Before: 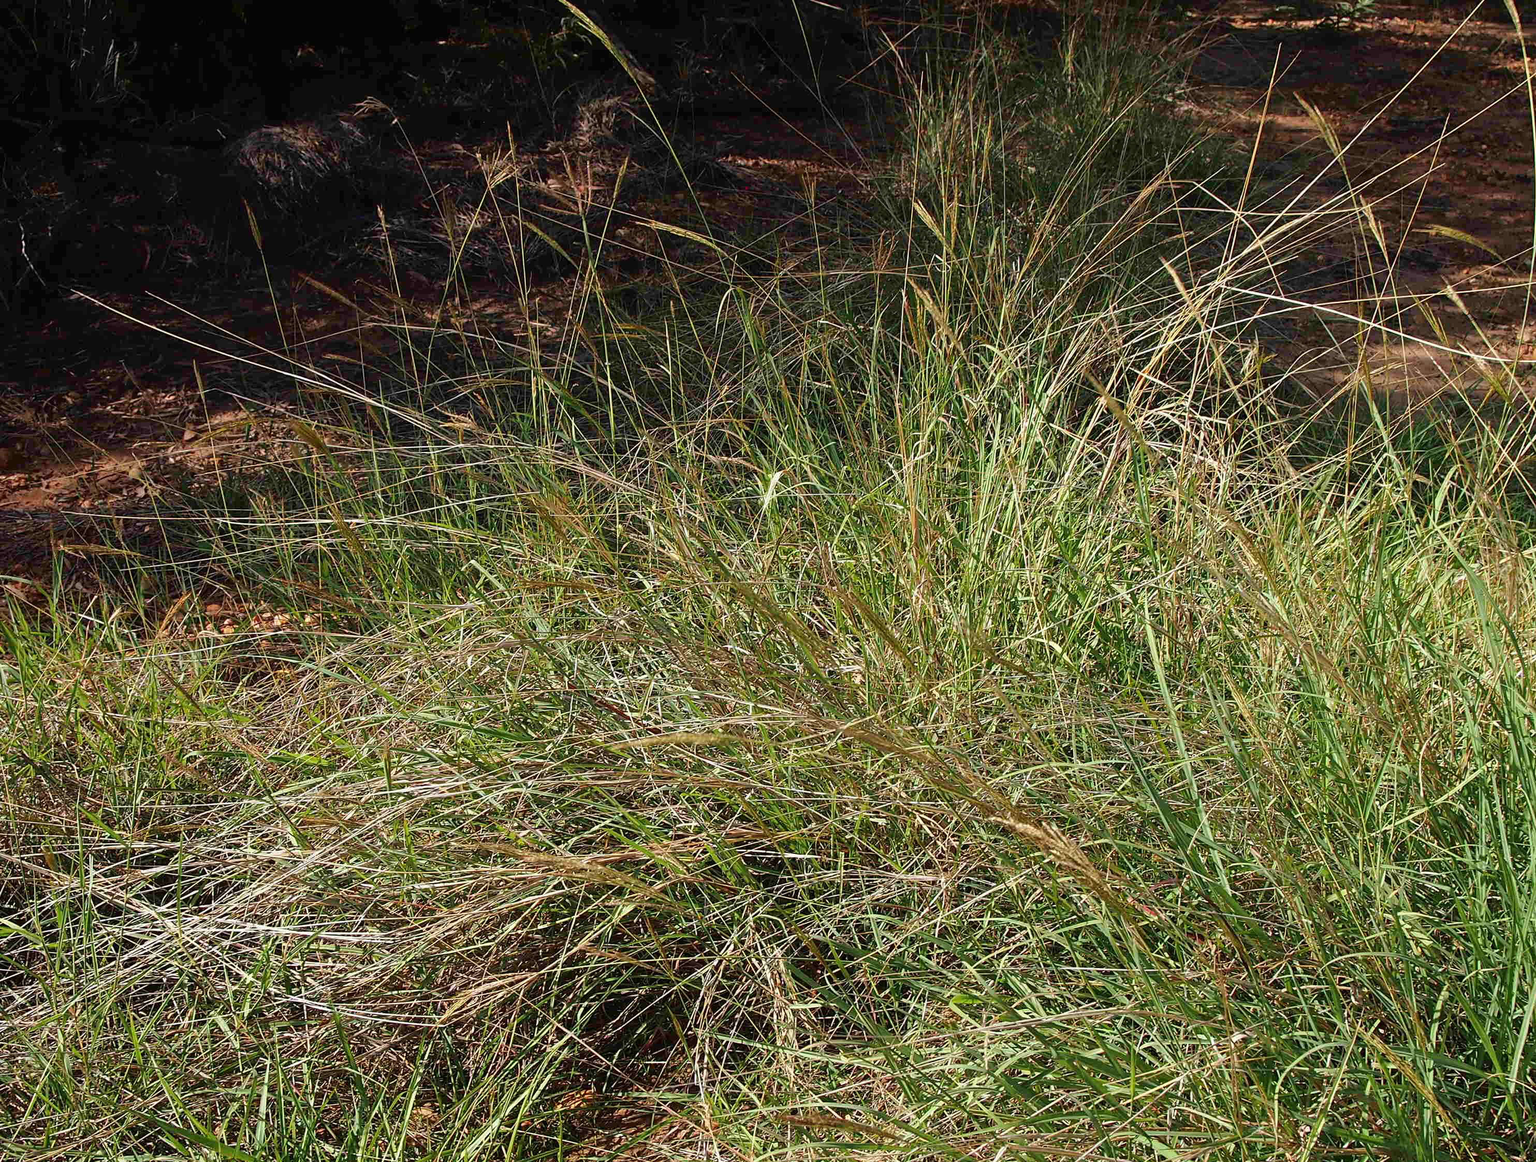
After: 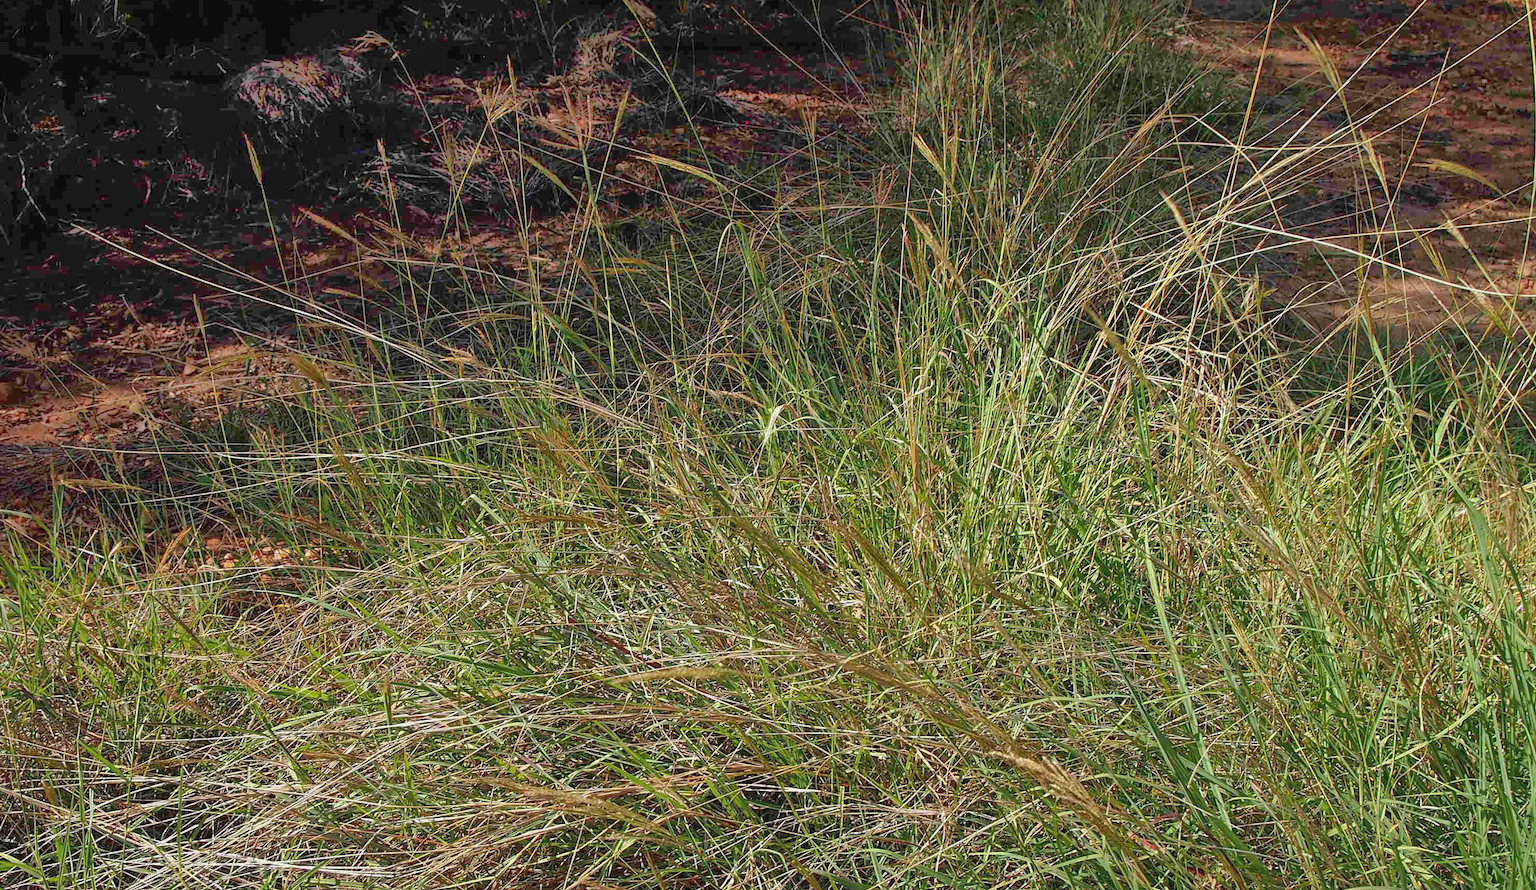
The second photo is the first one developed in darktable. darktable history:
crop: top 5.667%, bottom 17.637%
shadows and highlights: shadows 60, highlights -60
tone equalizer: on, module defaults
